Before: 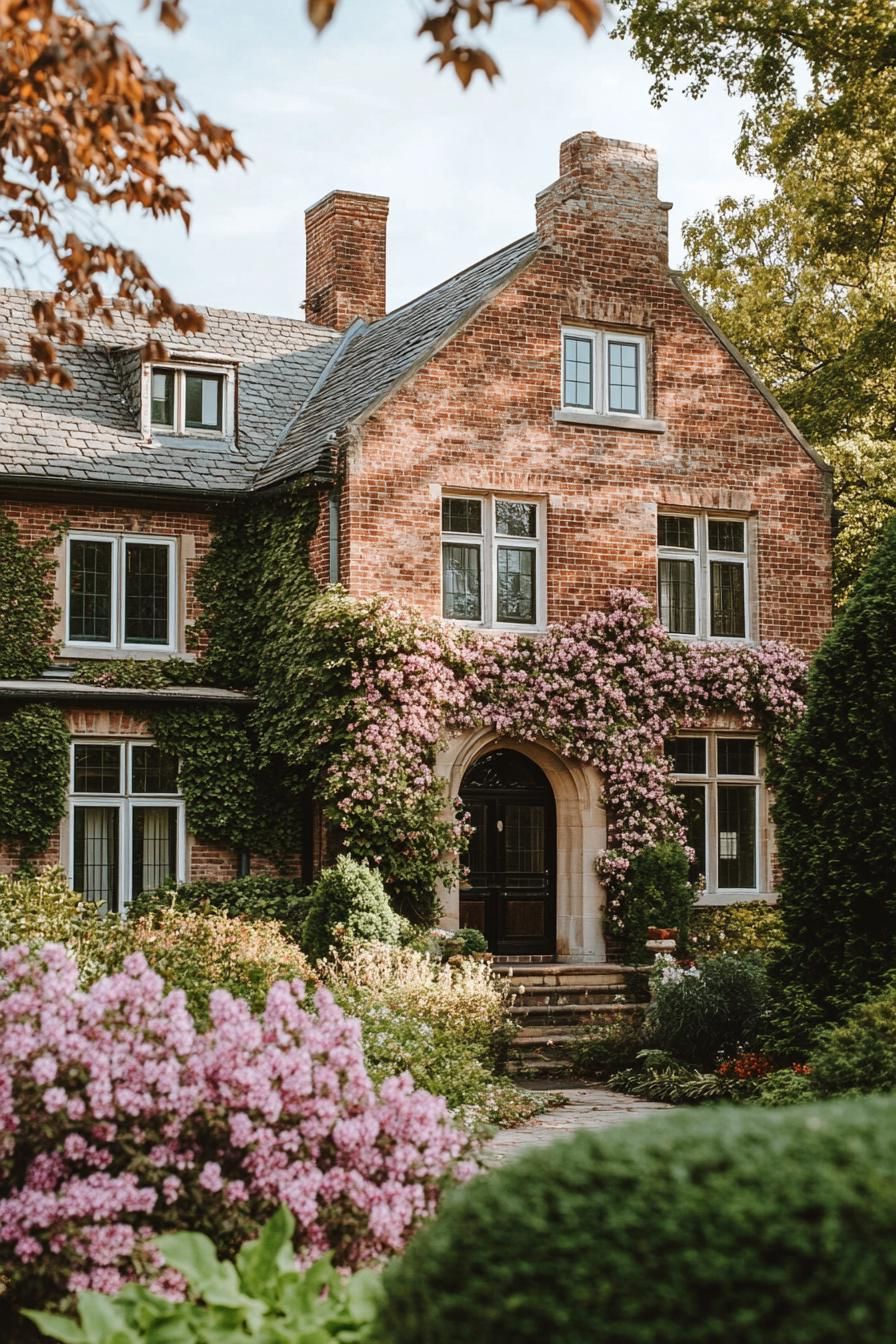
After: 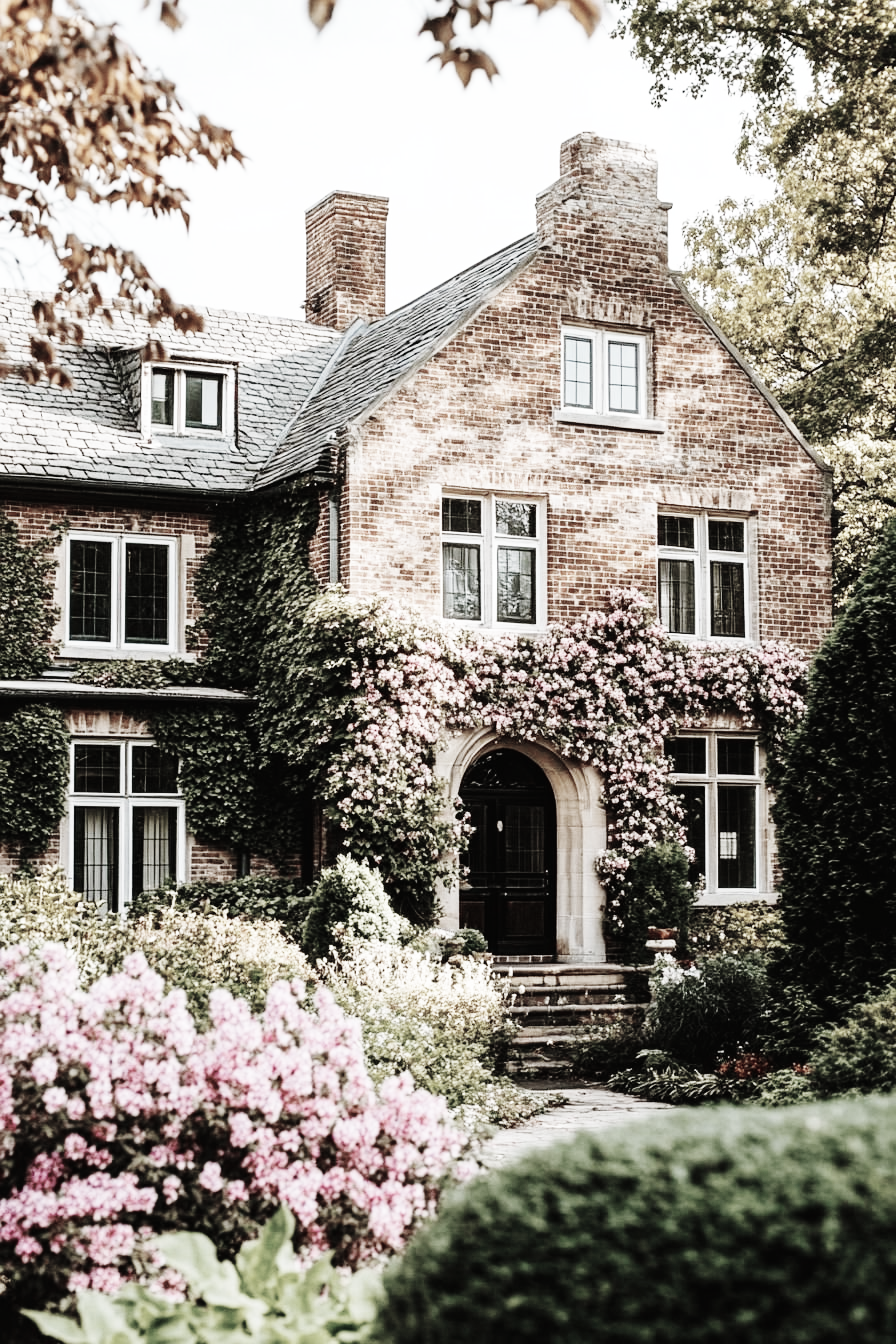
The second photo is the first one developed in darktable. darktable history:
base curve: curves: ch0 [(0, 0) (0, 0) (0.002, 0.001) (0.008, 0.003) (0.019, 0.011) (0.037, 0.037) (0.064, 0.11) (0.102, 0.232) (0.152, 0.379) (0.216, 0.524) (0.296, 0.665) (0.394, 0.789) (0.512, 0.881) (0.651, 0.945) (0.813, 0.986) (1, 1)], preserve colors none
exposure: compensate exposure bias true, compensate highlight preservation false
color zones: curves: ch1 [(0, 0.34) (0.143, 0.164) (0.286, 0.152) (0.429, 0.176) (0.571, 0.173) (0.714, 0.188) (0.857, 0.199) (1, 0.34)]
